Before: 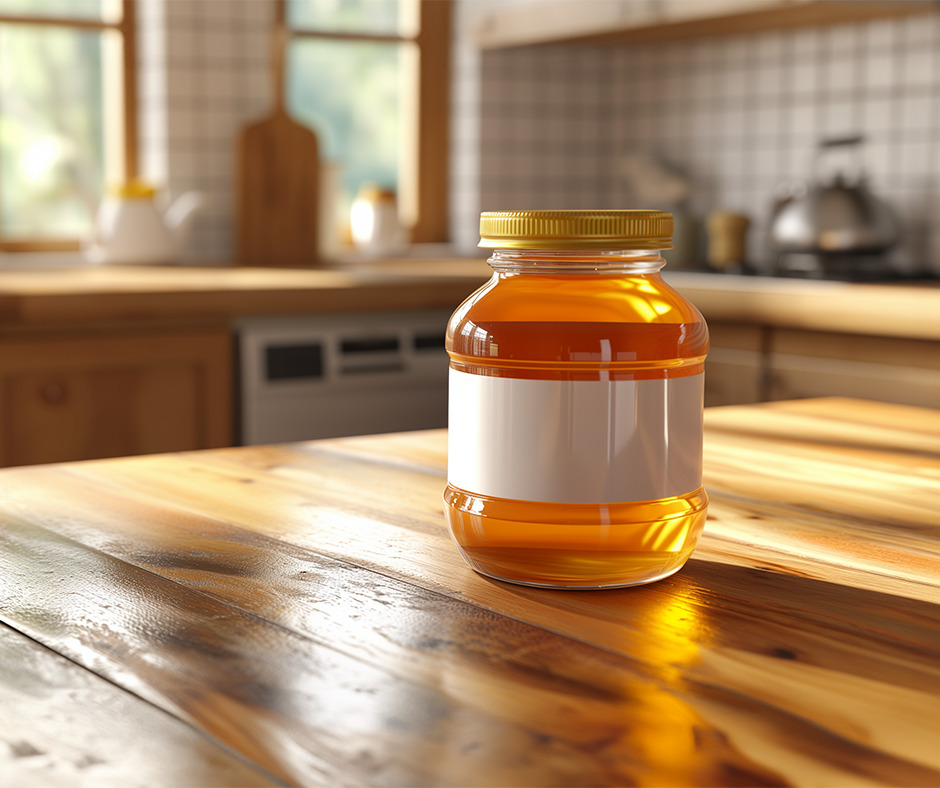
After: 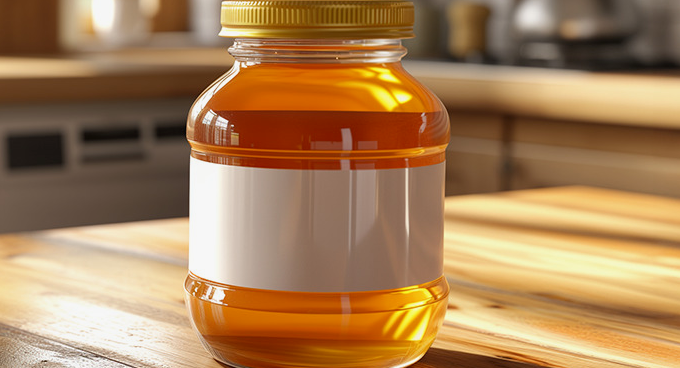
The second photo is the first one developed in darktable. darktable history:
crop and rotate: left 27.65%, top 26.851%, bottom 26.391%
exposure: black level correction 0.002, exposure -0.107 EV, compensate exposure bias true, compensate highlight preservation false
